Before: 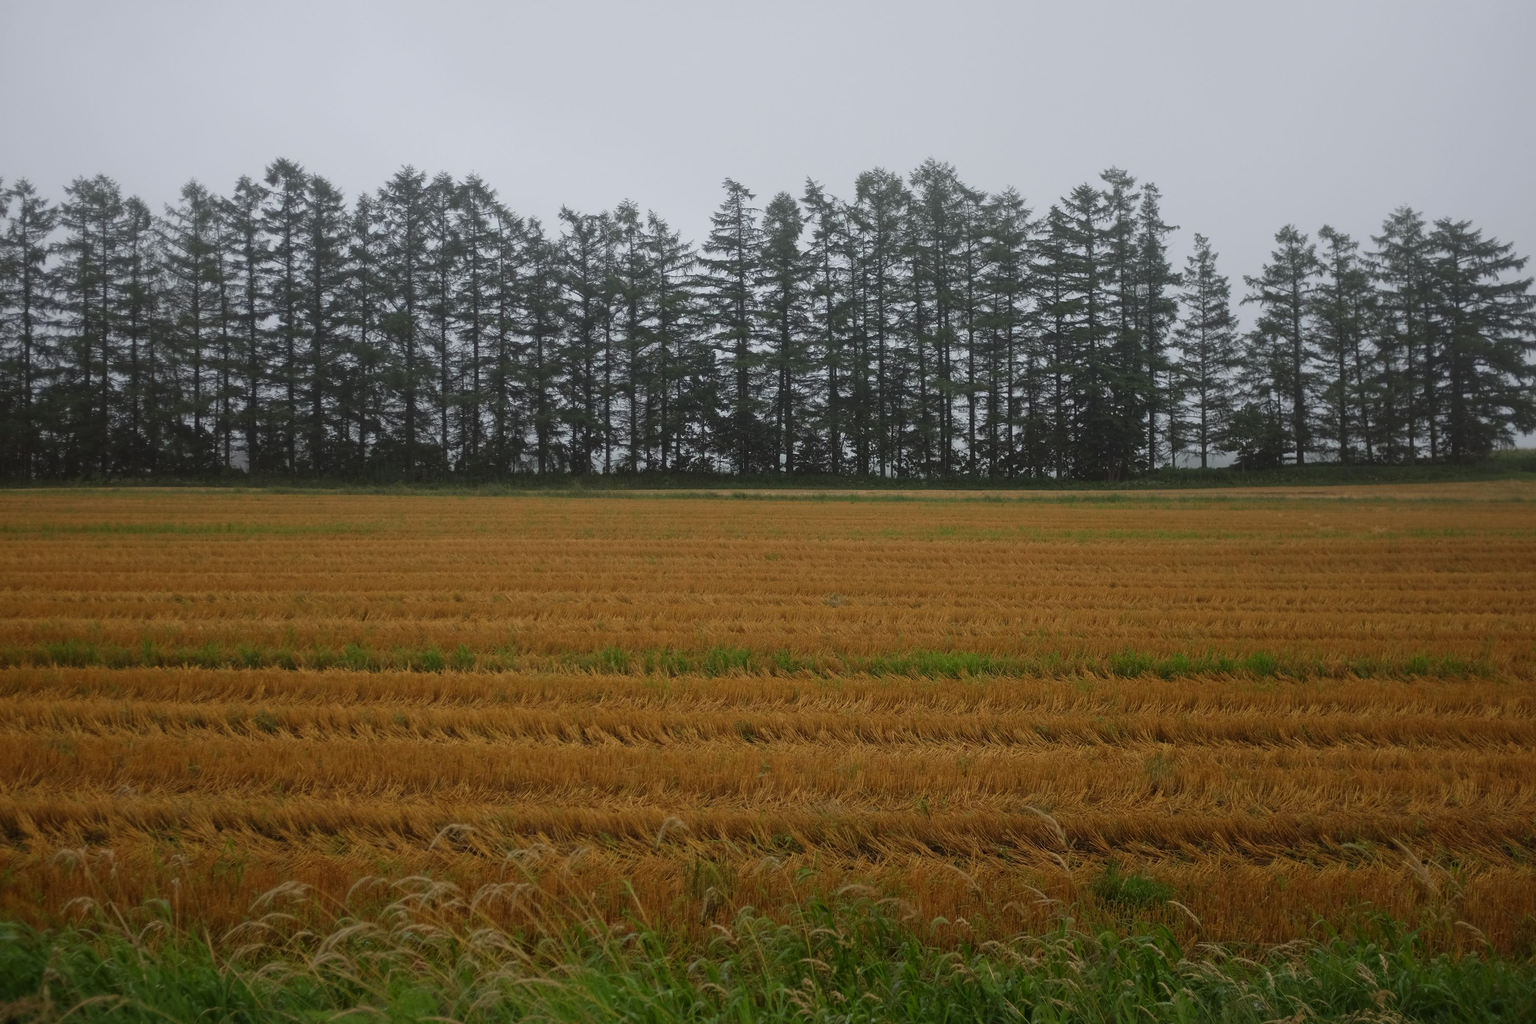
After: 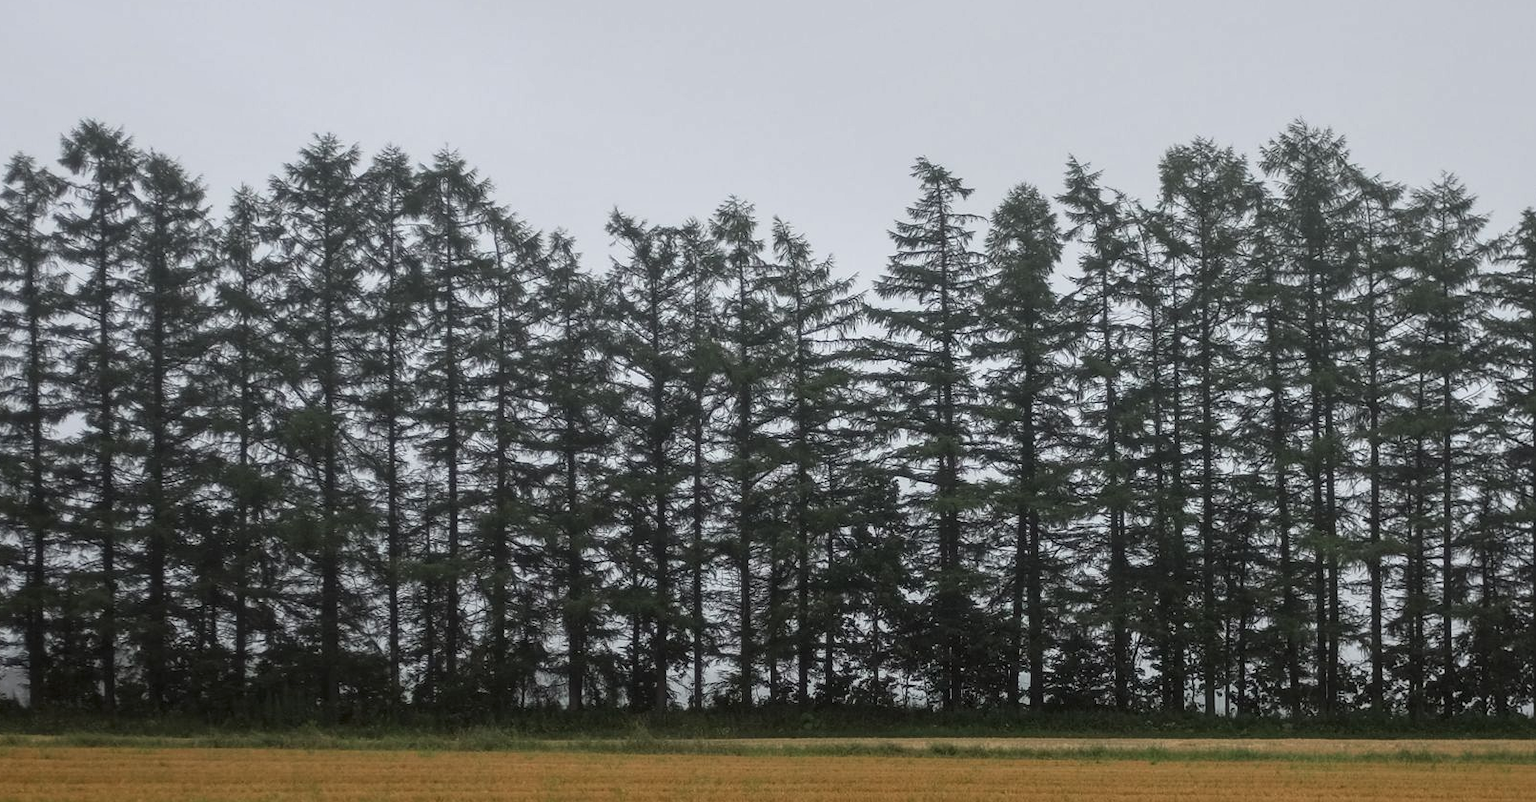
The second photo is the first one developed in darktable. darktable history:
crop: left 15.174%, top 9.124%, right 31.105%, bottom 48.744%
local contrast: highlights 59%, detail 145%
